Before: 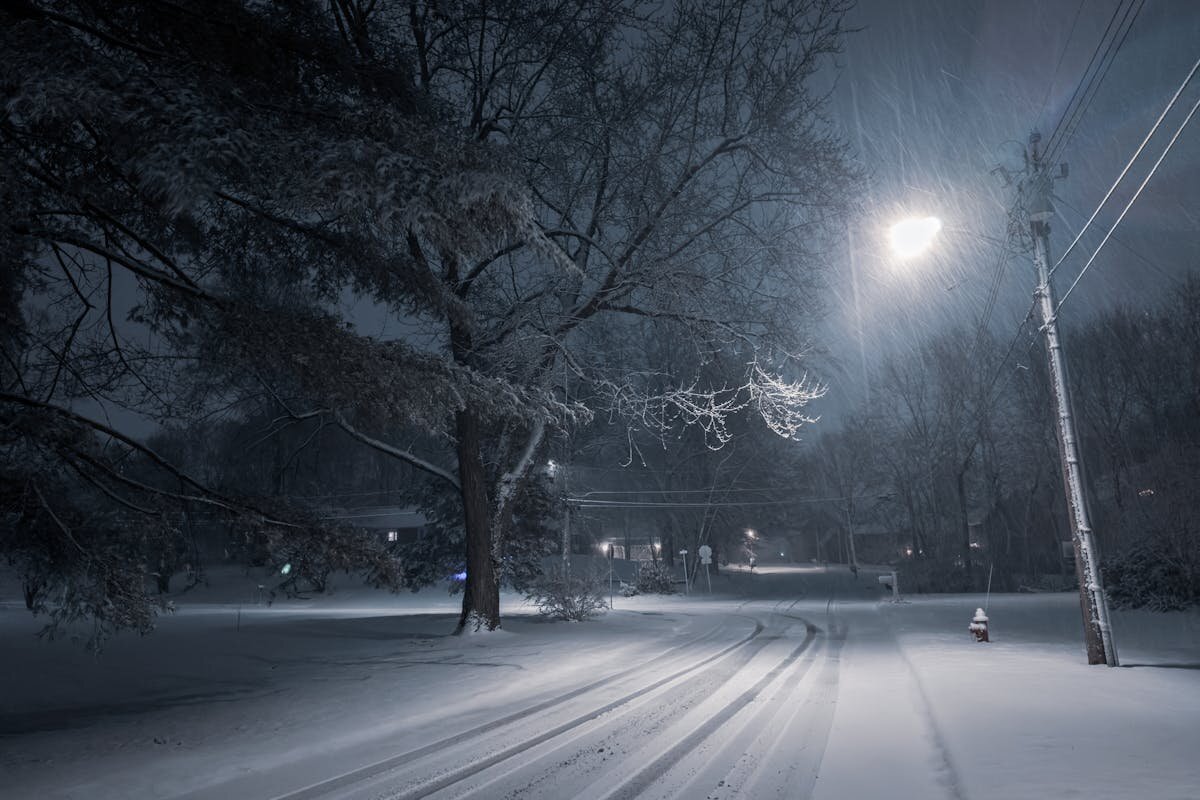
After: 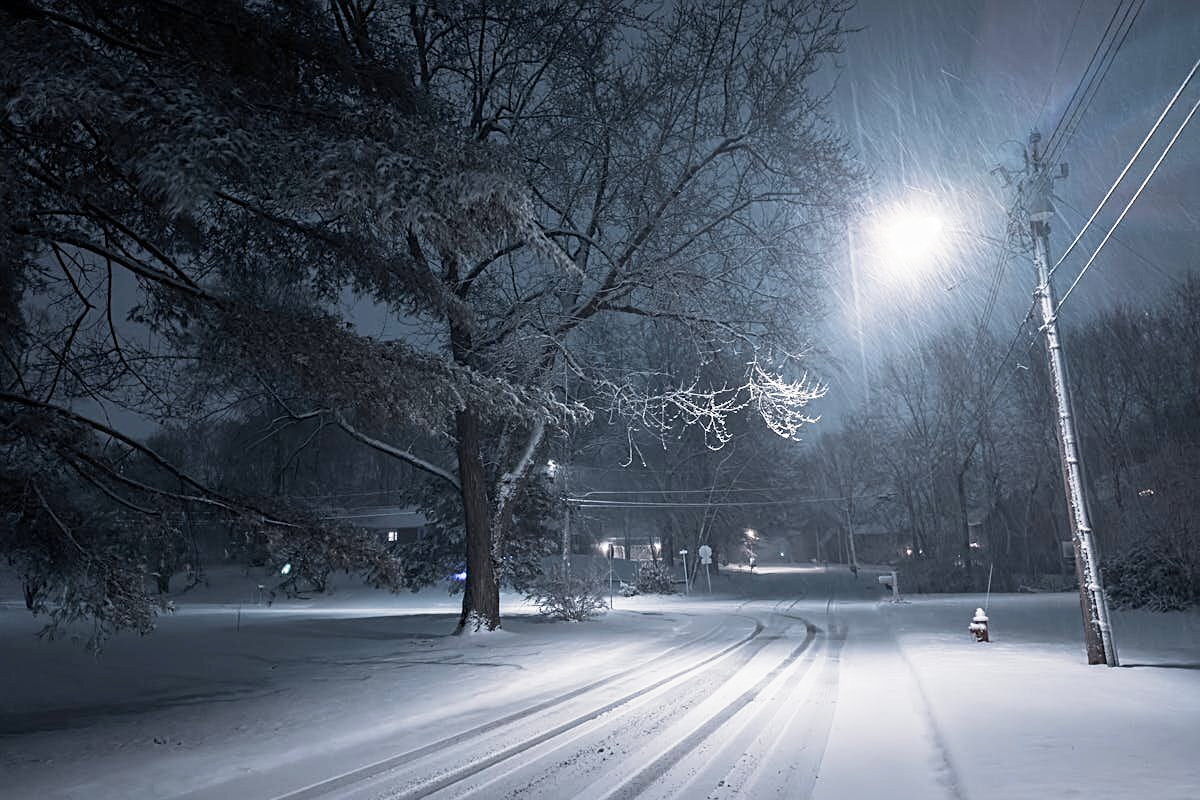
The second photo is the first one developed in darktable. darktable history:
sharpen: on, module defaults
base curve: curves: ch0 [(0, 0) (0.557, 0.834) (1, 1)], preserve colors none
